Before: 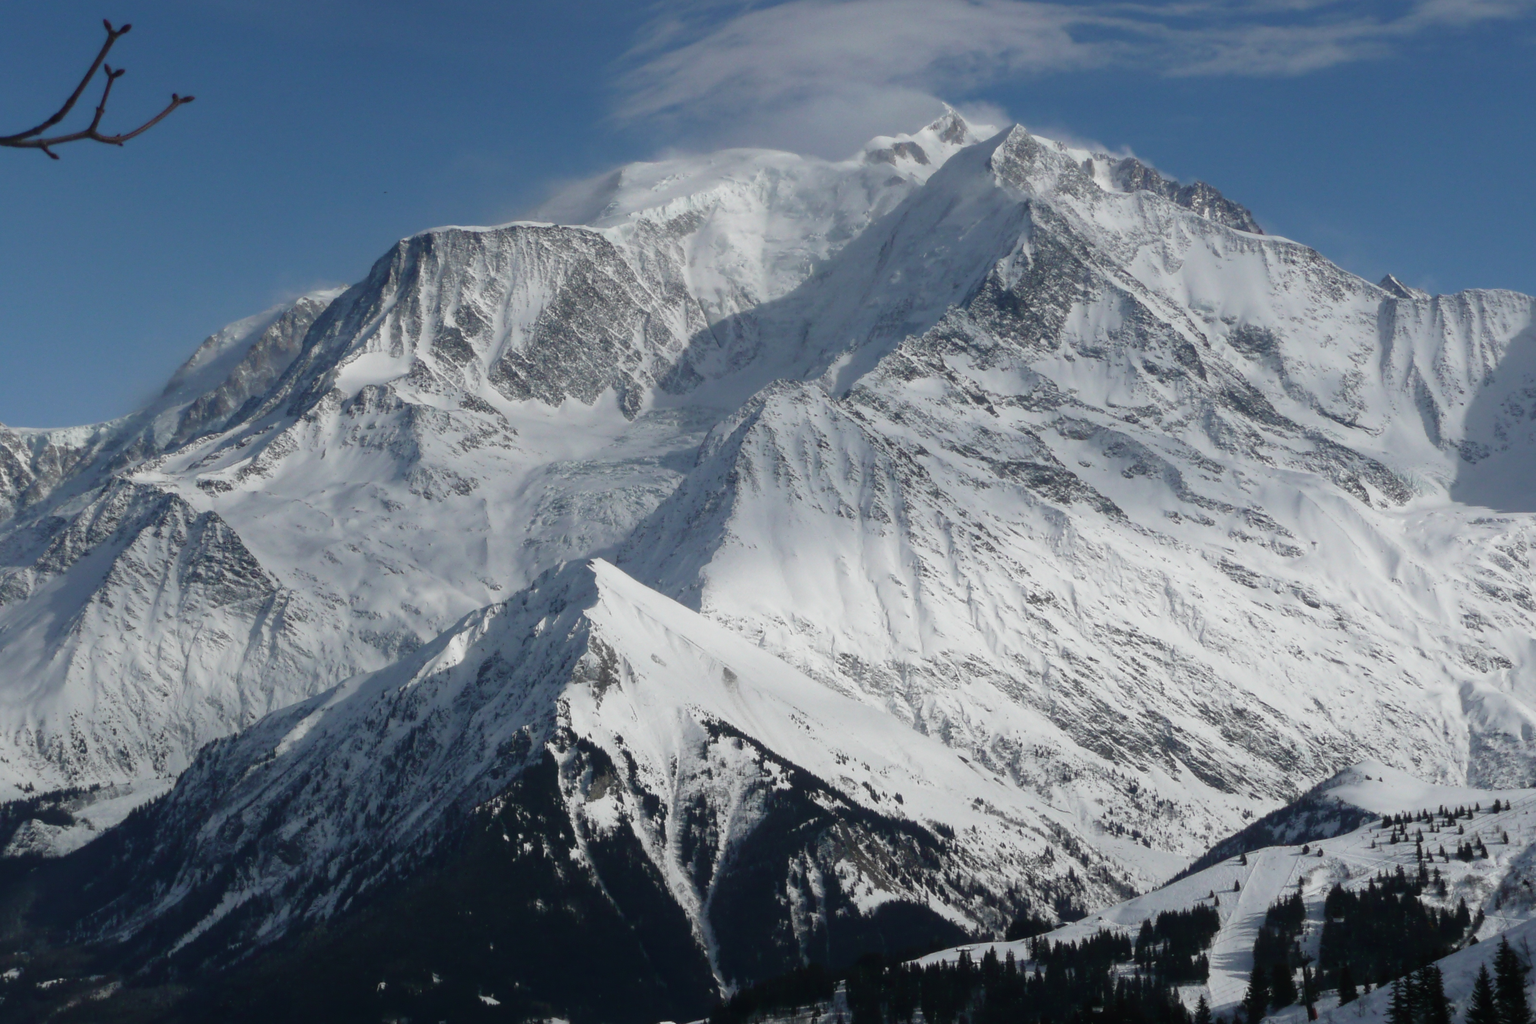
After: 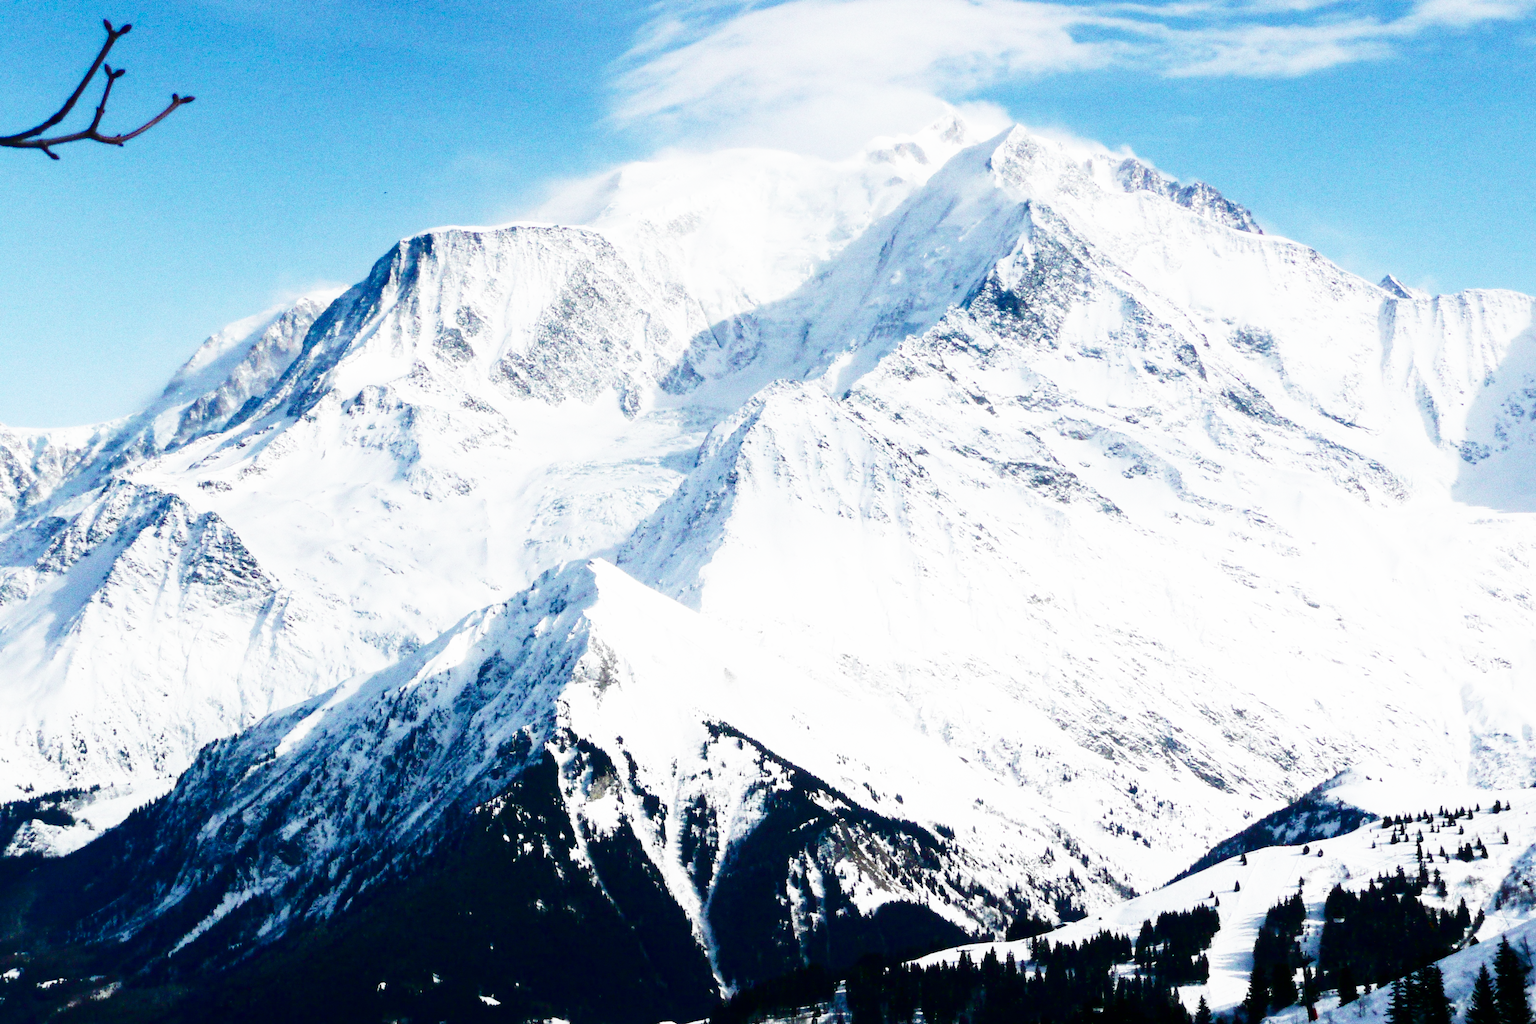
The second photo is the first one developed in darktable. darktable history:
exposure: exposure 2 EV, compensate highlight preservation false
grain: coarseness 0.09 ISO, strength 40%
contrast brightness saturation: contrast 0.1, brightness -0.26, saturation 0.14
sigmoid: contrast 1.93, skew 0.29, preserve hue 0%
